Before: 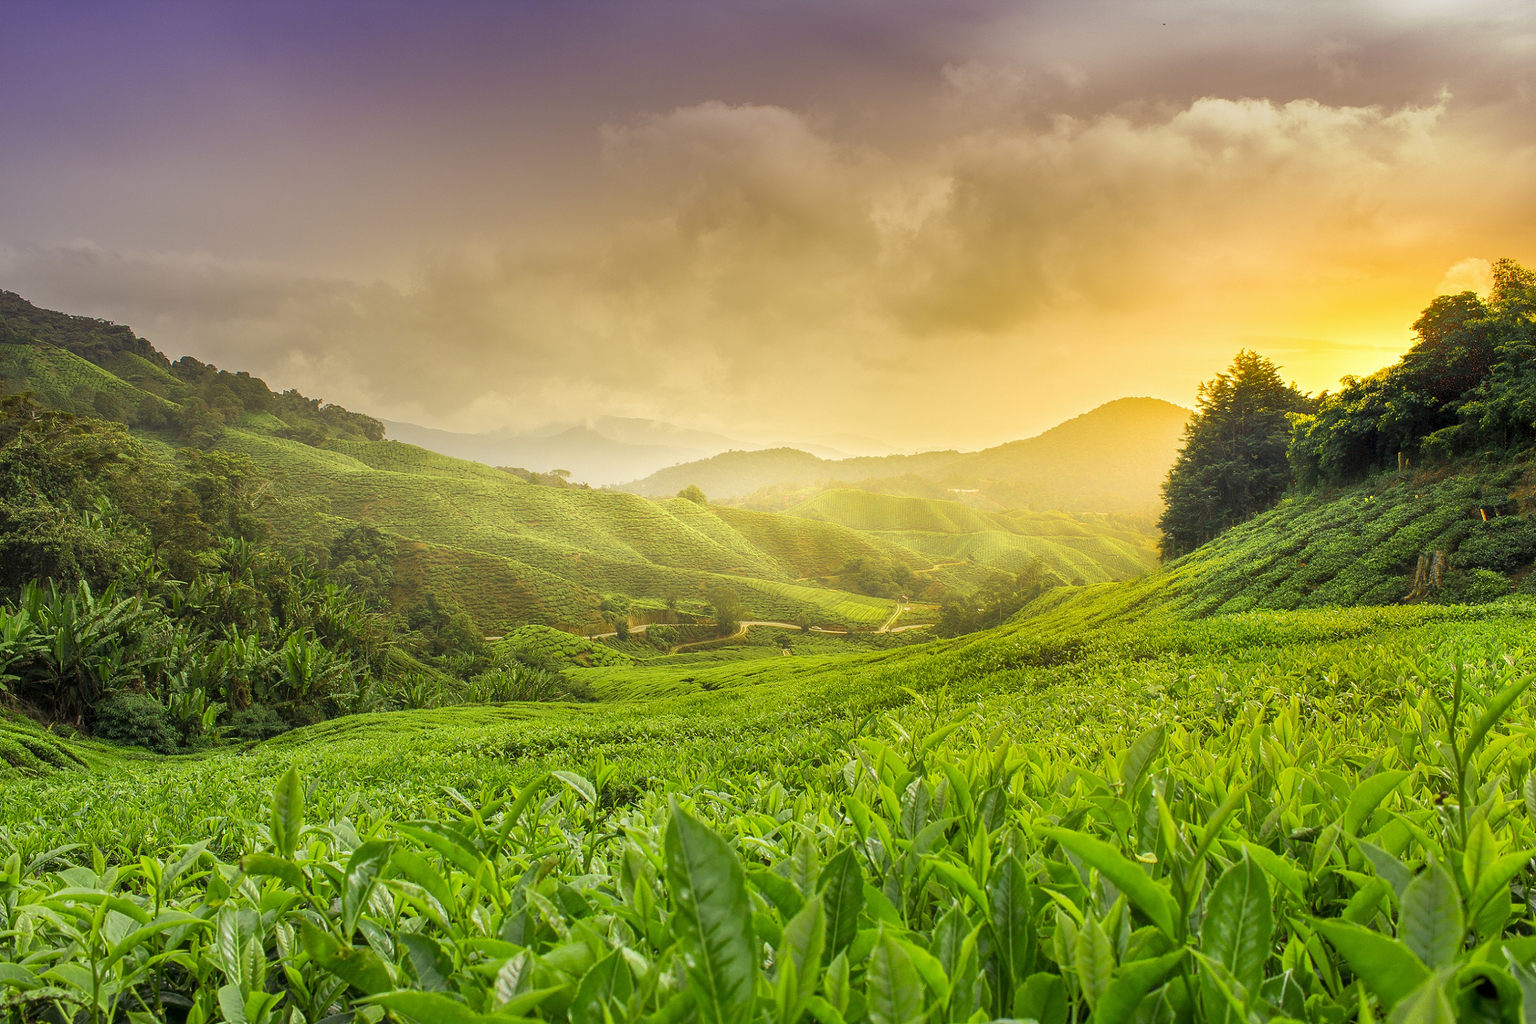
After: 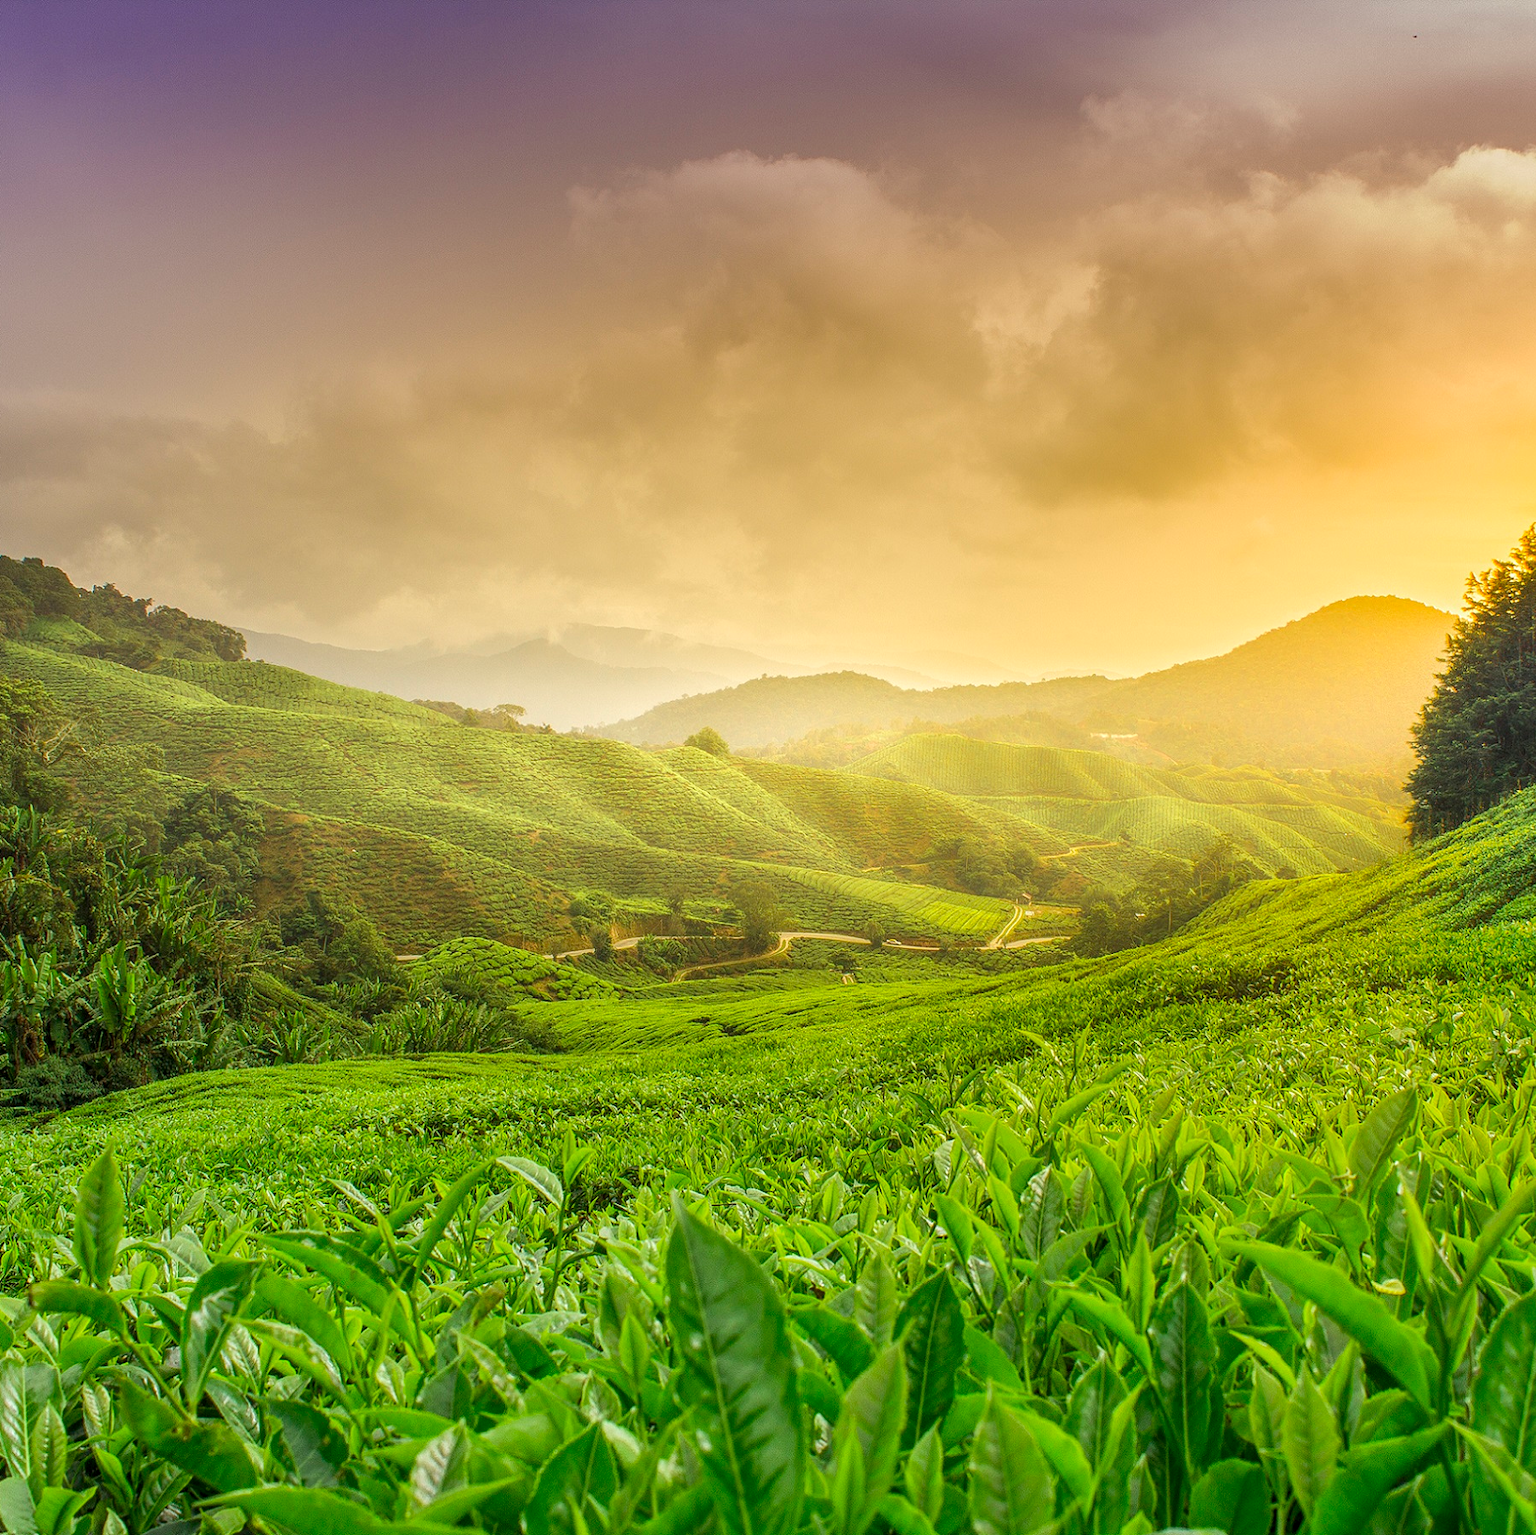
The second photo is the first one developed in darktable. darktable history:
crop and rotate: left 14.436%, right 18.898%
local contrast: detail 117%
